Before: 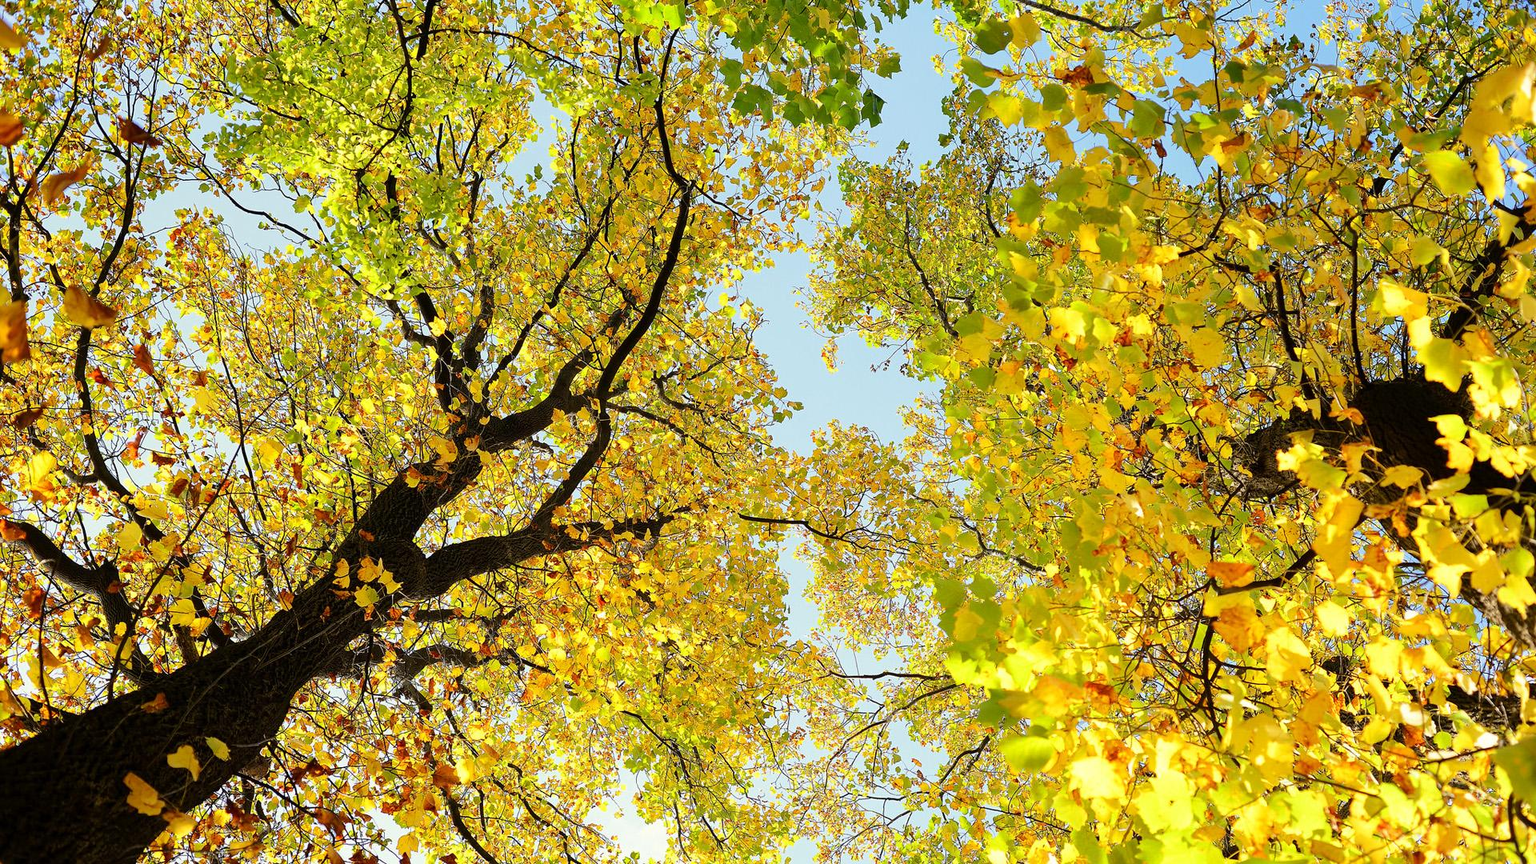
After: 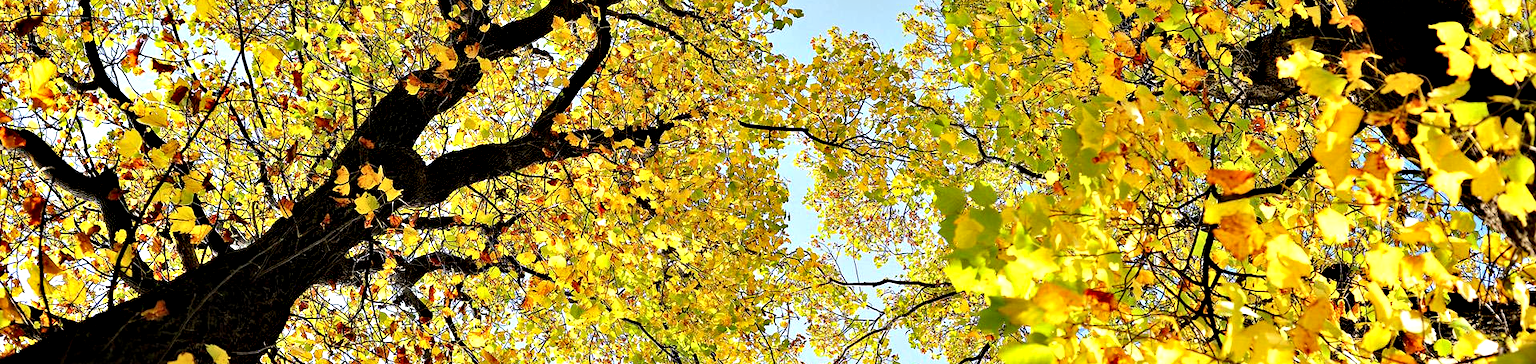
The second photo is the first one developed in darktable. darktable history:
contrast equalizer: octaves 7, y [[0.6 ×6], [0.55 ×6], [0 ×6], [0 ×6], [0 ×6]]
haze removal: compatibility mode true, adaptive false
crop: top 45.52%, bottom 12.285%
